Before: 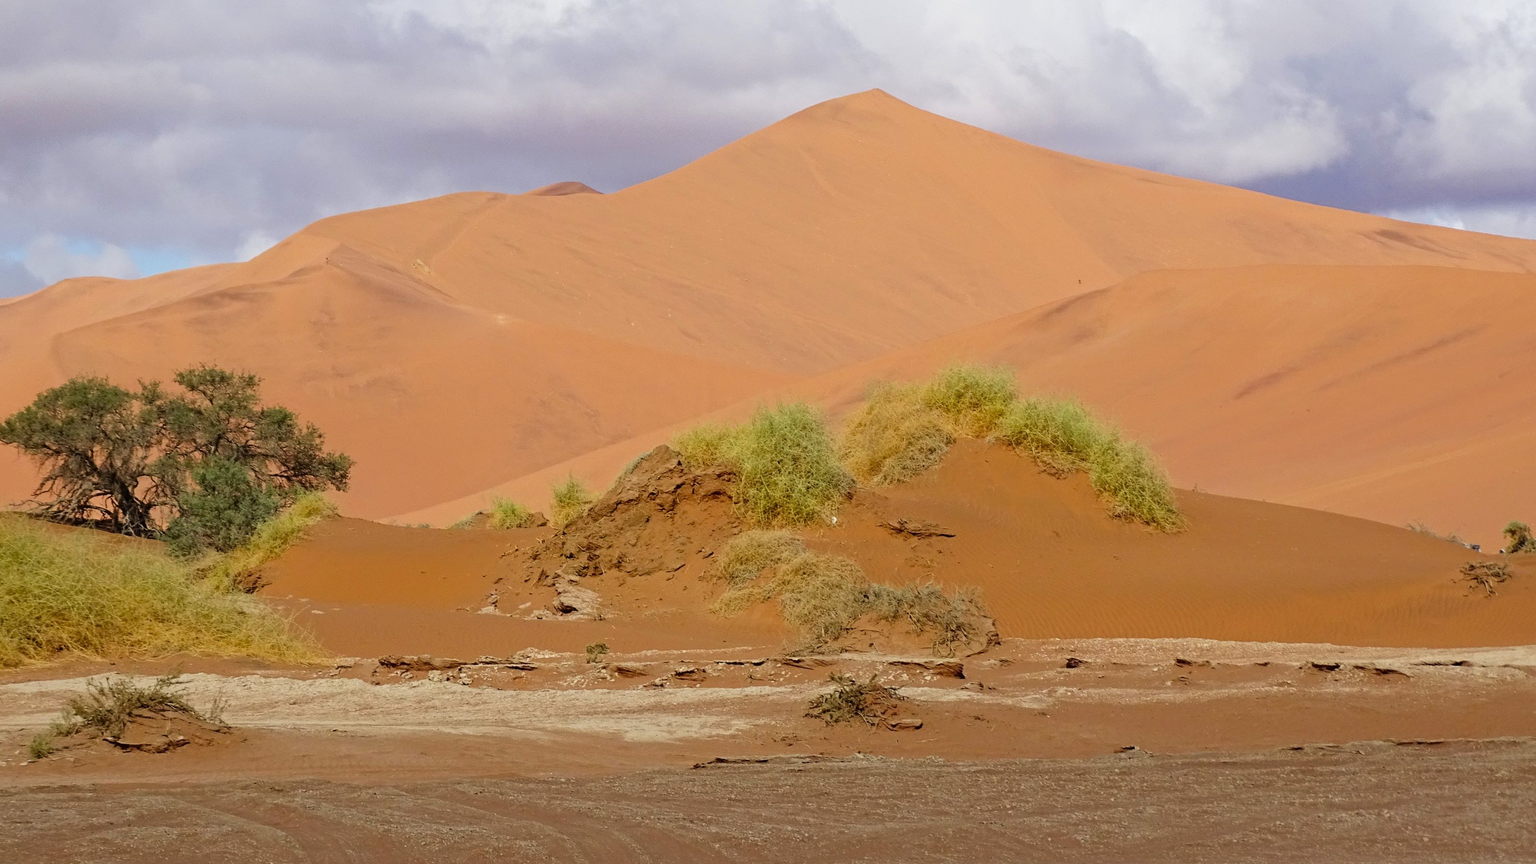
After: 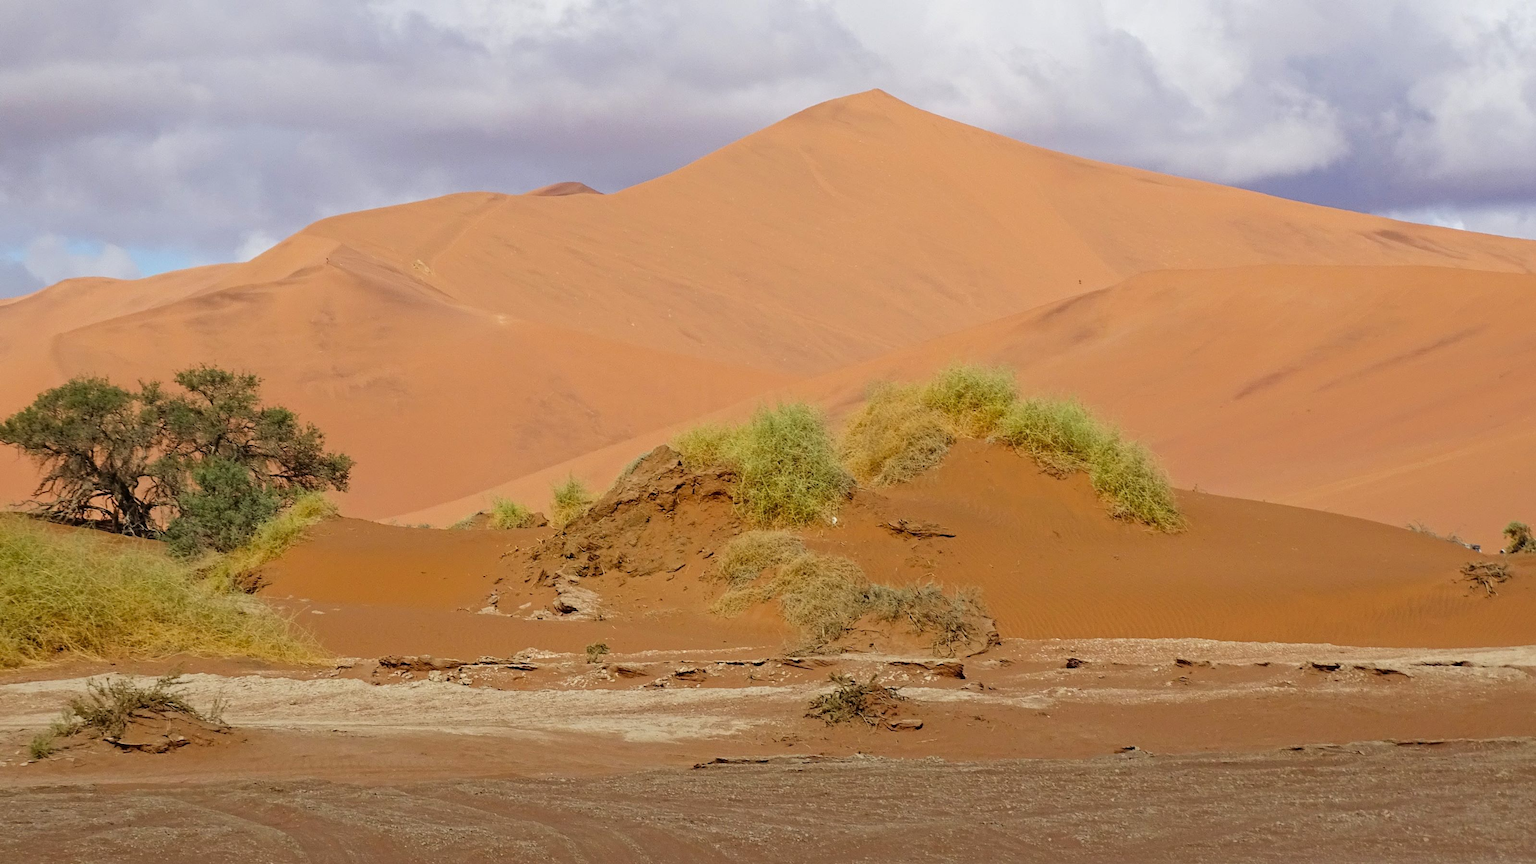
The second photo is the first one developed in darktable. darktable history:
color correction: highlights a* -0.129, highlights b* 0.083
